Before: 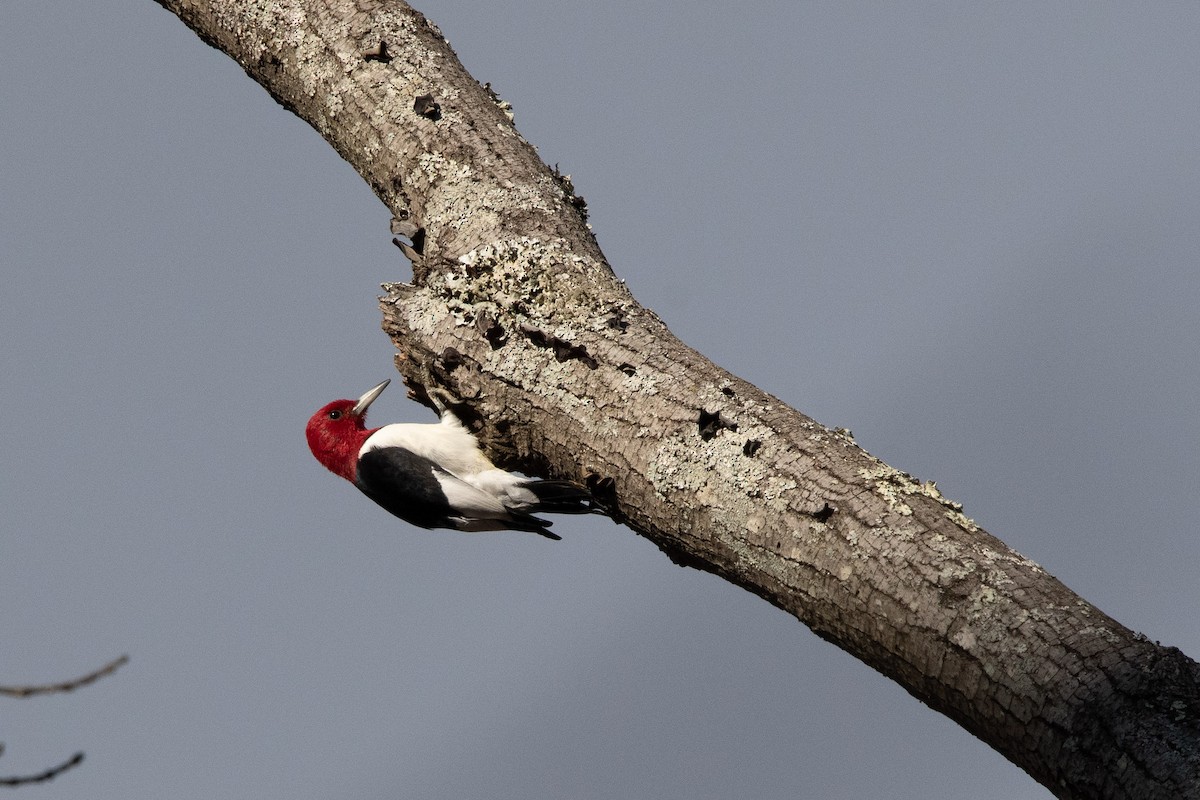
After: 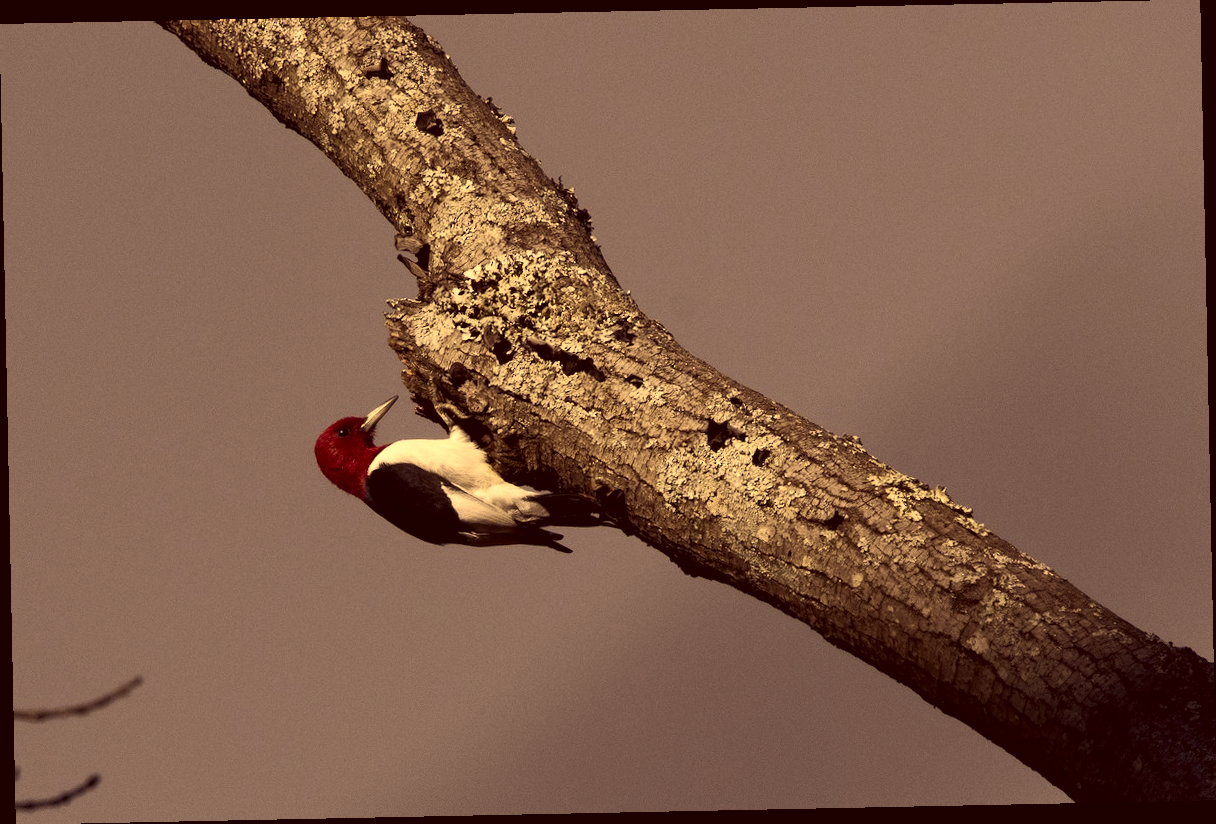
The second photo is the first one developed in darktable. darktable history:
color balance rgb: perceptual saturation grading › highlights -31.88%, perceptual saturation grading › mid-tones 5.8%, perceptual saturation grading › shadows 18.12%, perceptual brilliance grading › highlights 3.62%, perceptual brilliance grading › mid-tones -18.12%, perceptual brilliance grading › shadows -41.3%
color correction: highlights a* 10.12, highlights b* 39.04, shadows a* 14.62, shadows b* 3.37
rotate and perspective: rotation -1.17°, automatic cropping off
